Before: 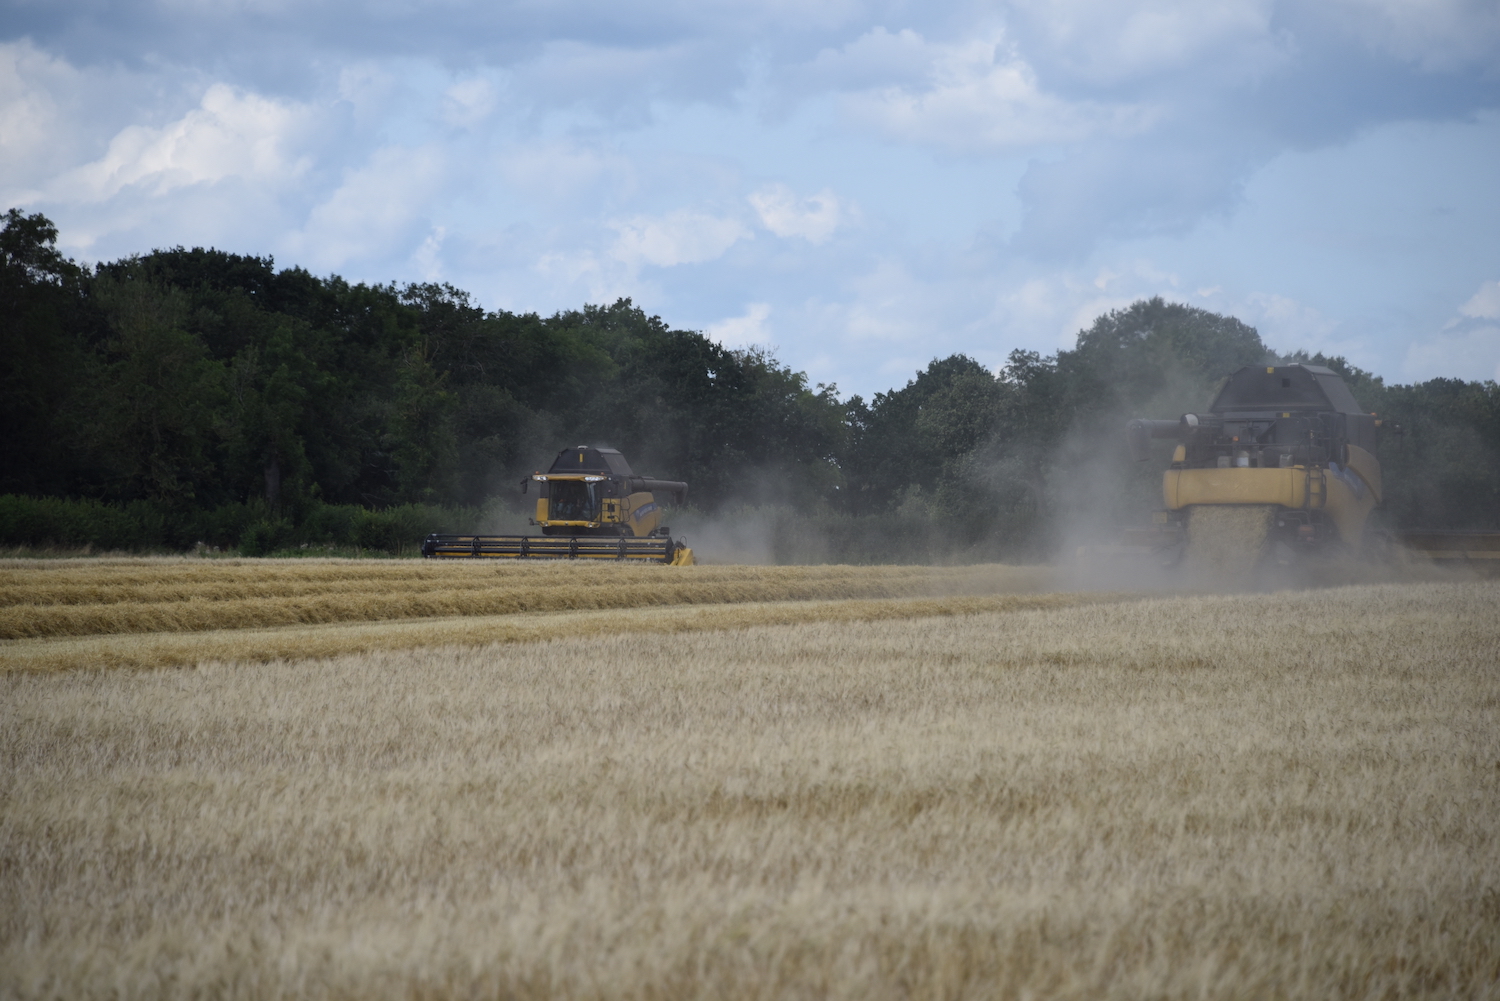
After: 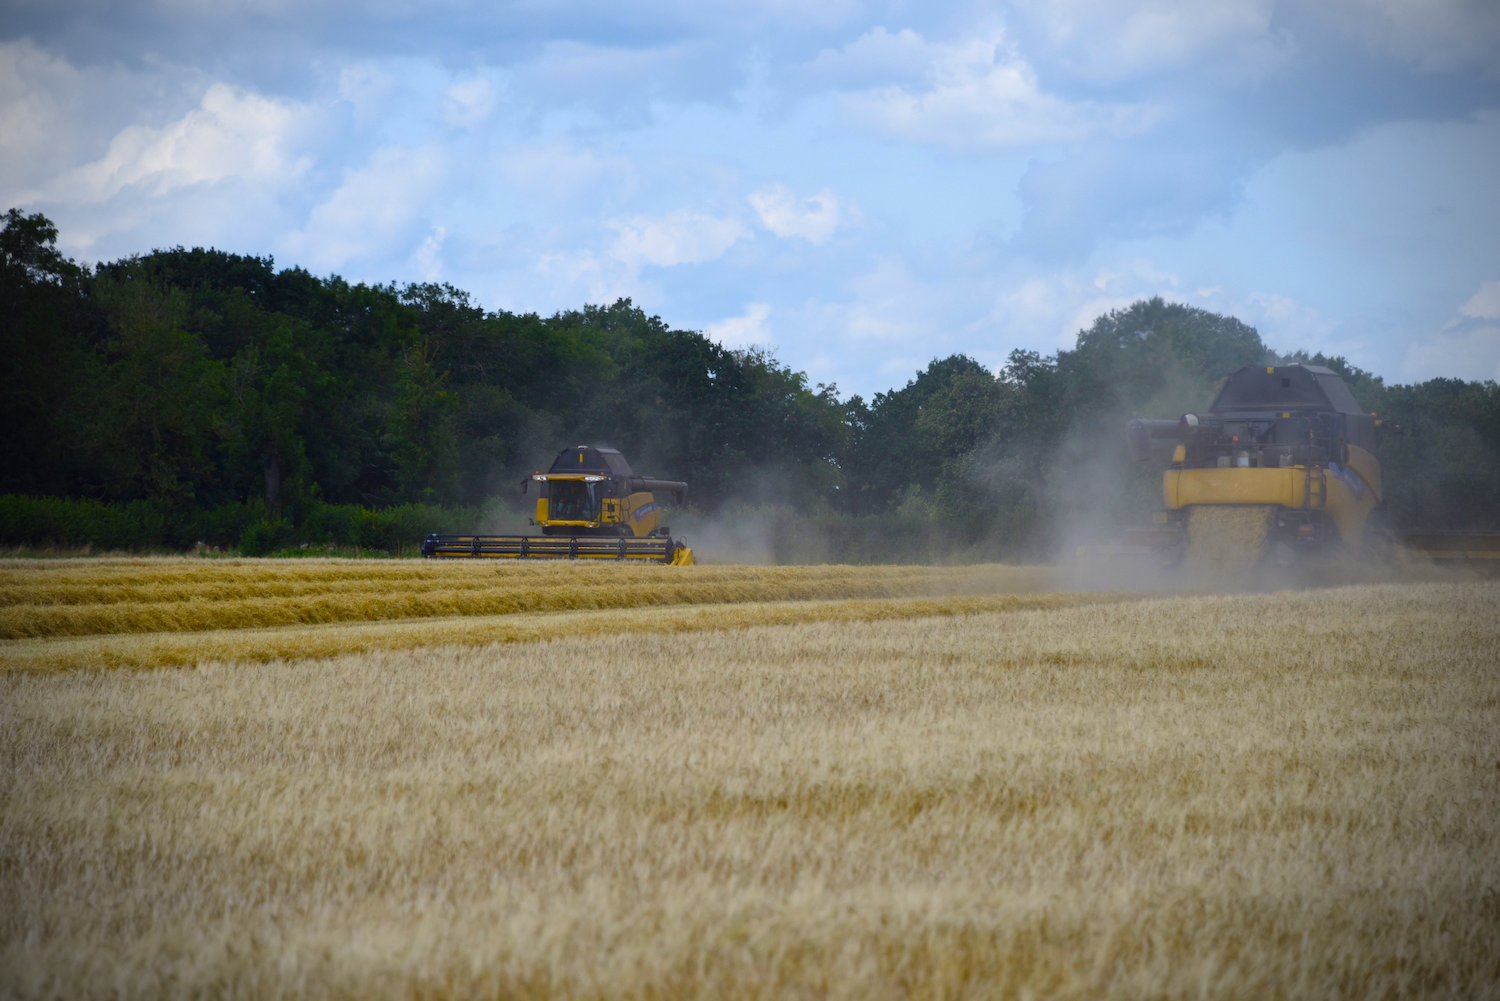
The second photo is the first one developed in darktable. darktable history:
color balance rgb: linear chroma grading › global chroma 15.43%, perceptual saturation grading › global saturation 20%, perceptual saturation grading › highlights -25.34%, perceptual saturation grading › shadows 49.487%, perceptual brilliance grading › highlights 2.888%, global vibrance 28.021%
vignetting: width/height ratio 1.092
